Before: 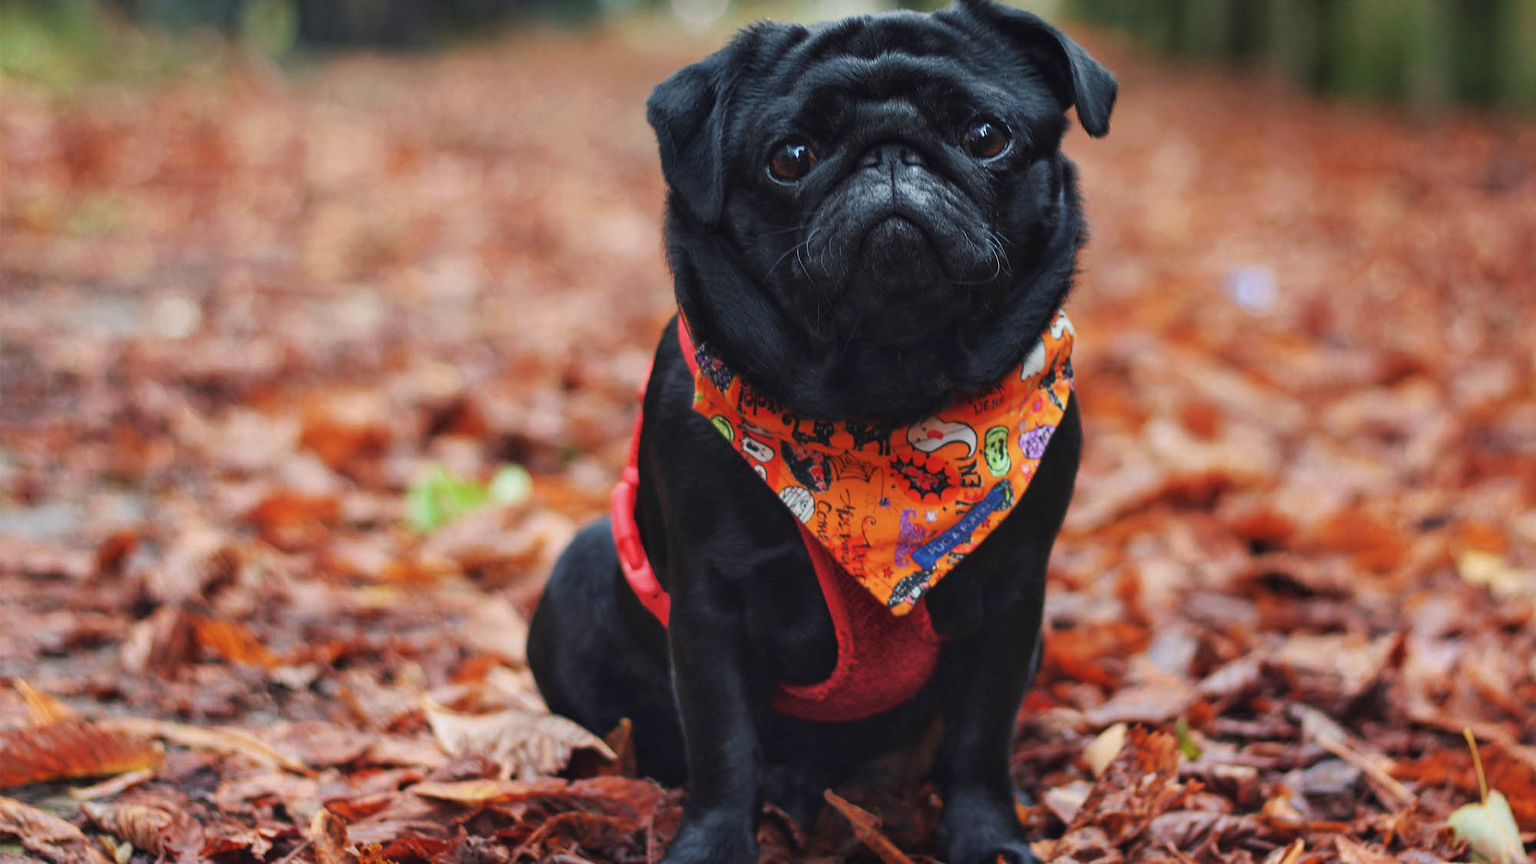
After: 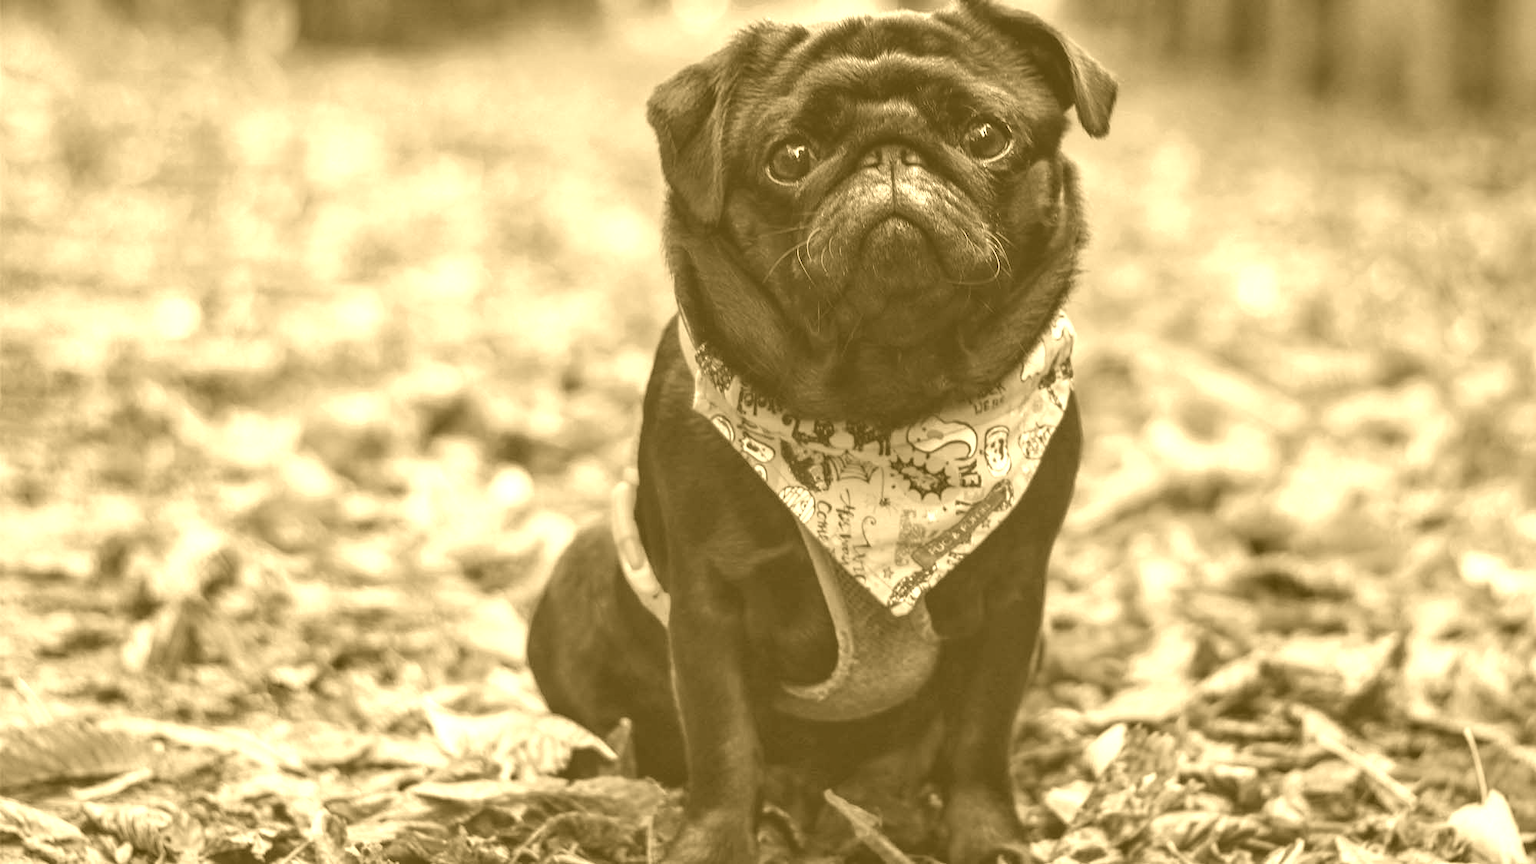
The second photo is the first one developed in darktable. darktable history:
colorize: hue 36°, source mix 100%
local contrast: highlights 25%, detail 130%
